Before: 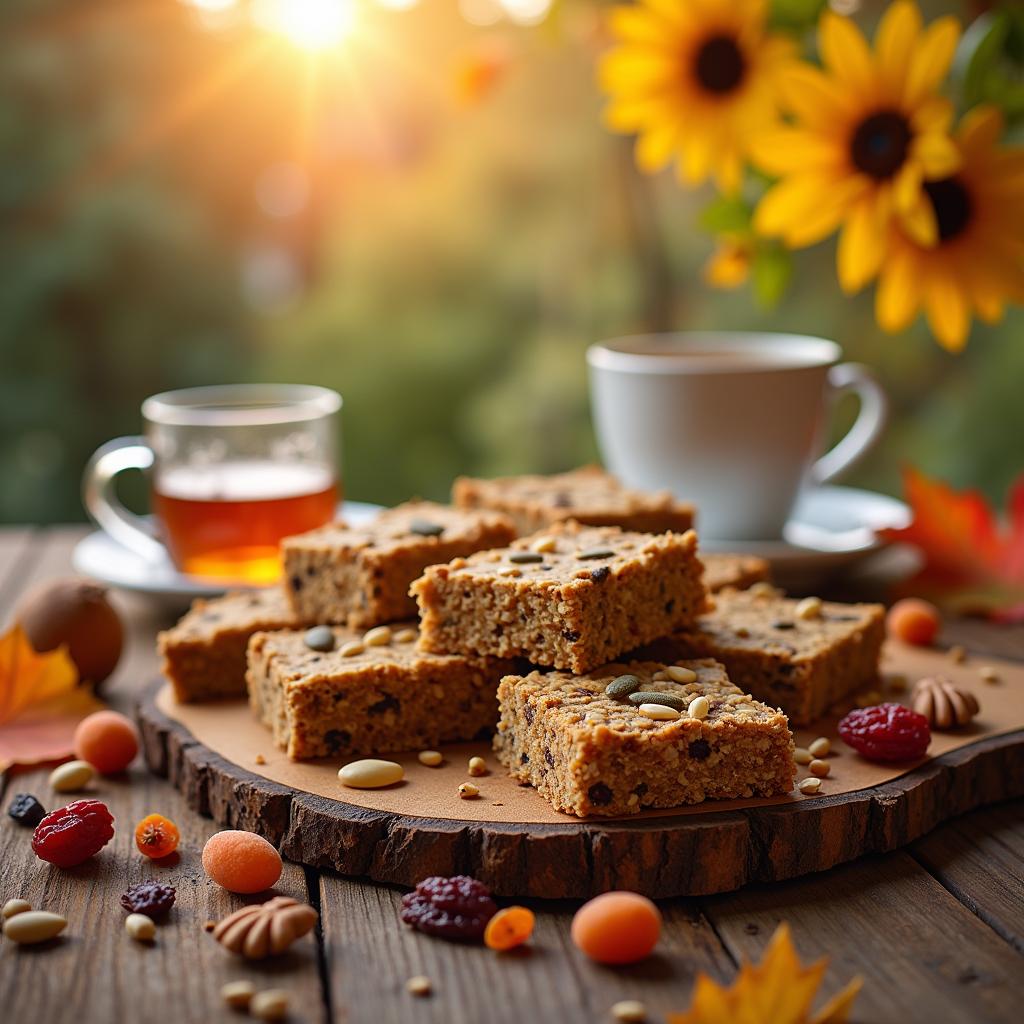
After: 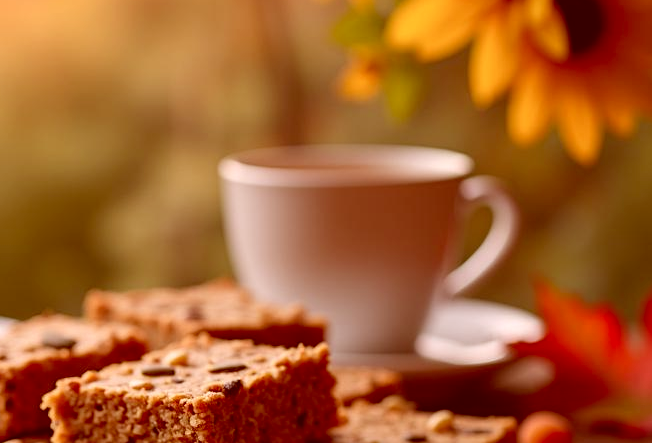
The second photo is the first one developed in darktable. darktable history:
crop: left 36.005%, top 18.293%, right 0.31%, bottom 38.444%
color correction: highlights a* 9.03, highlights b* 8.71, shadows a* 40, shadows b* 40, saturation 0.8
